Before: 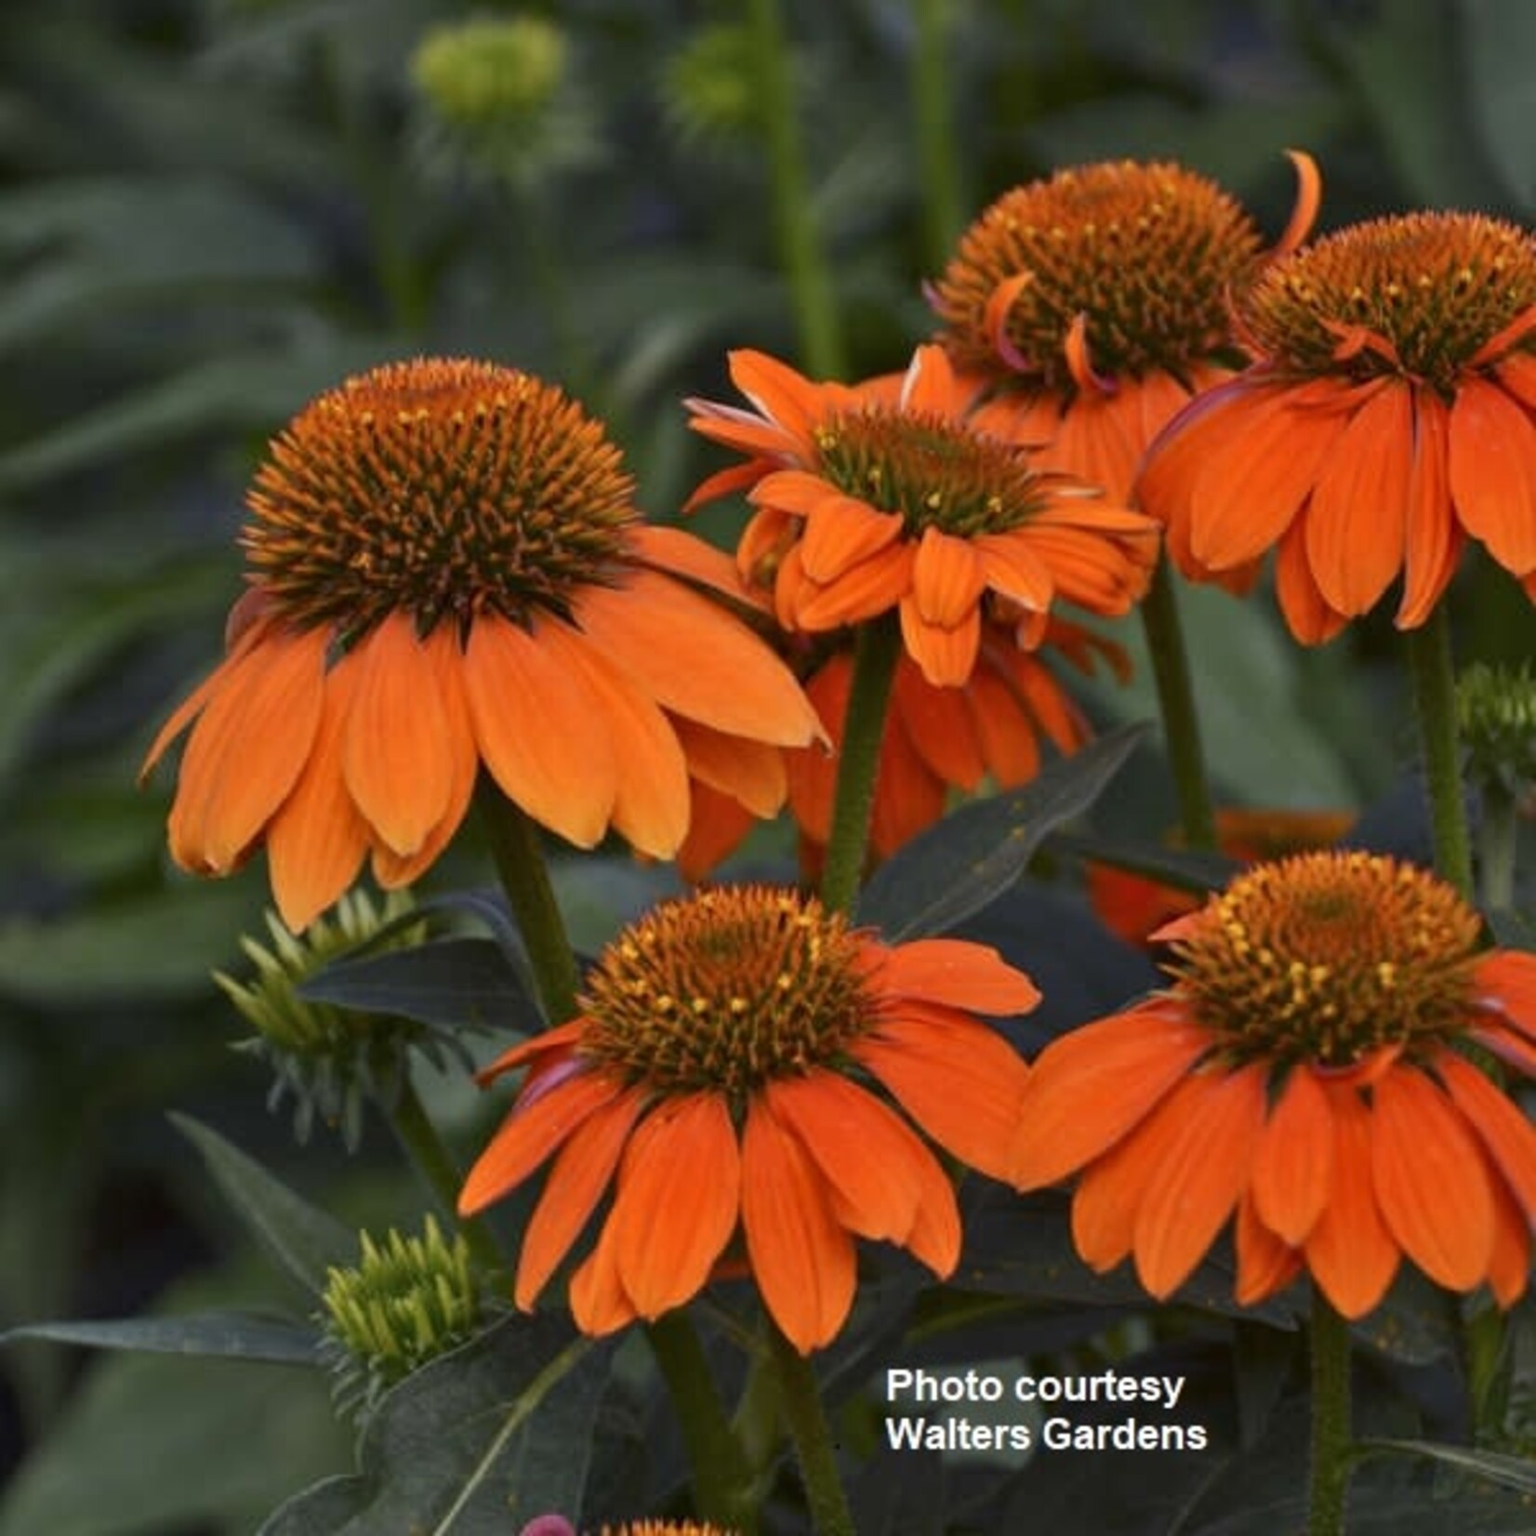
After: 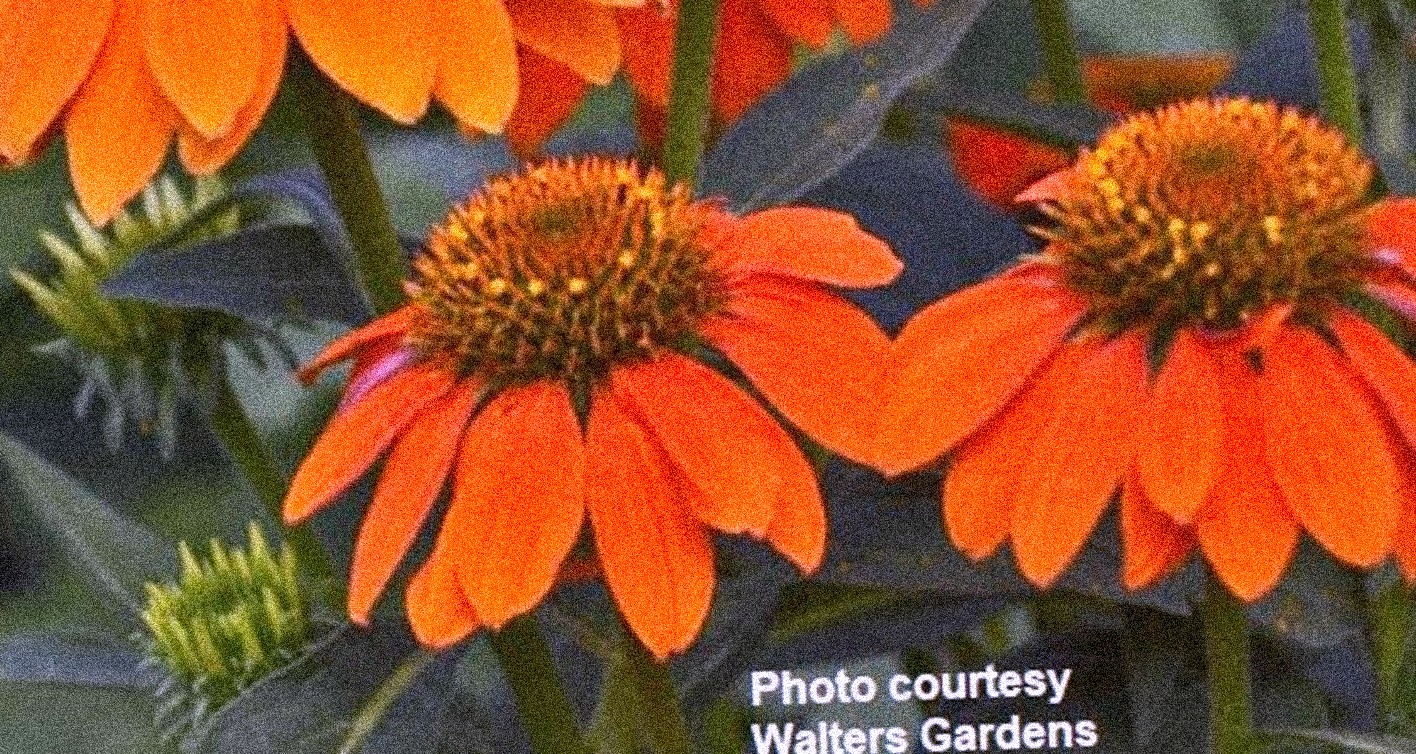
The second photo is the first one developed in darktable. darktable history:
levels: levels [0.031, 0.5, 0.969]
crop and rotate: left 13.306%, top 48.129%, bottom 2.928%
rotate and perspective: rotation -2°, crop left 0.022, crop right 0.978, crop top 0.049, crop bottom 0.951
contrast brightness saturation: contrast 0.2, brightness 0.16, saturation 0.22
white balance: red 1.042, blue 1.17
exposure: exposure 0.2 EV, compensate highlight preservation false
shadows and highlights: on, module defaults
grain: coarseness 3.75 ISO, strength 100%, mid-tones bias 0%
